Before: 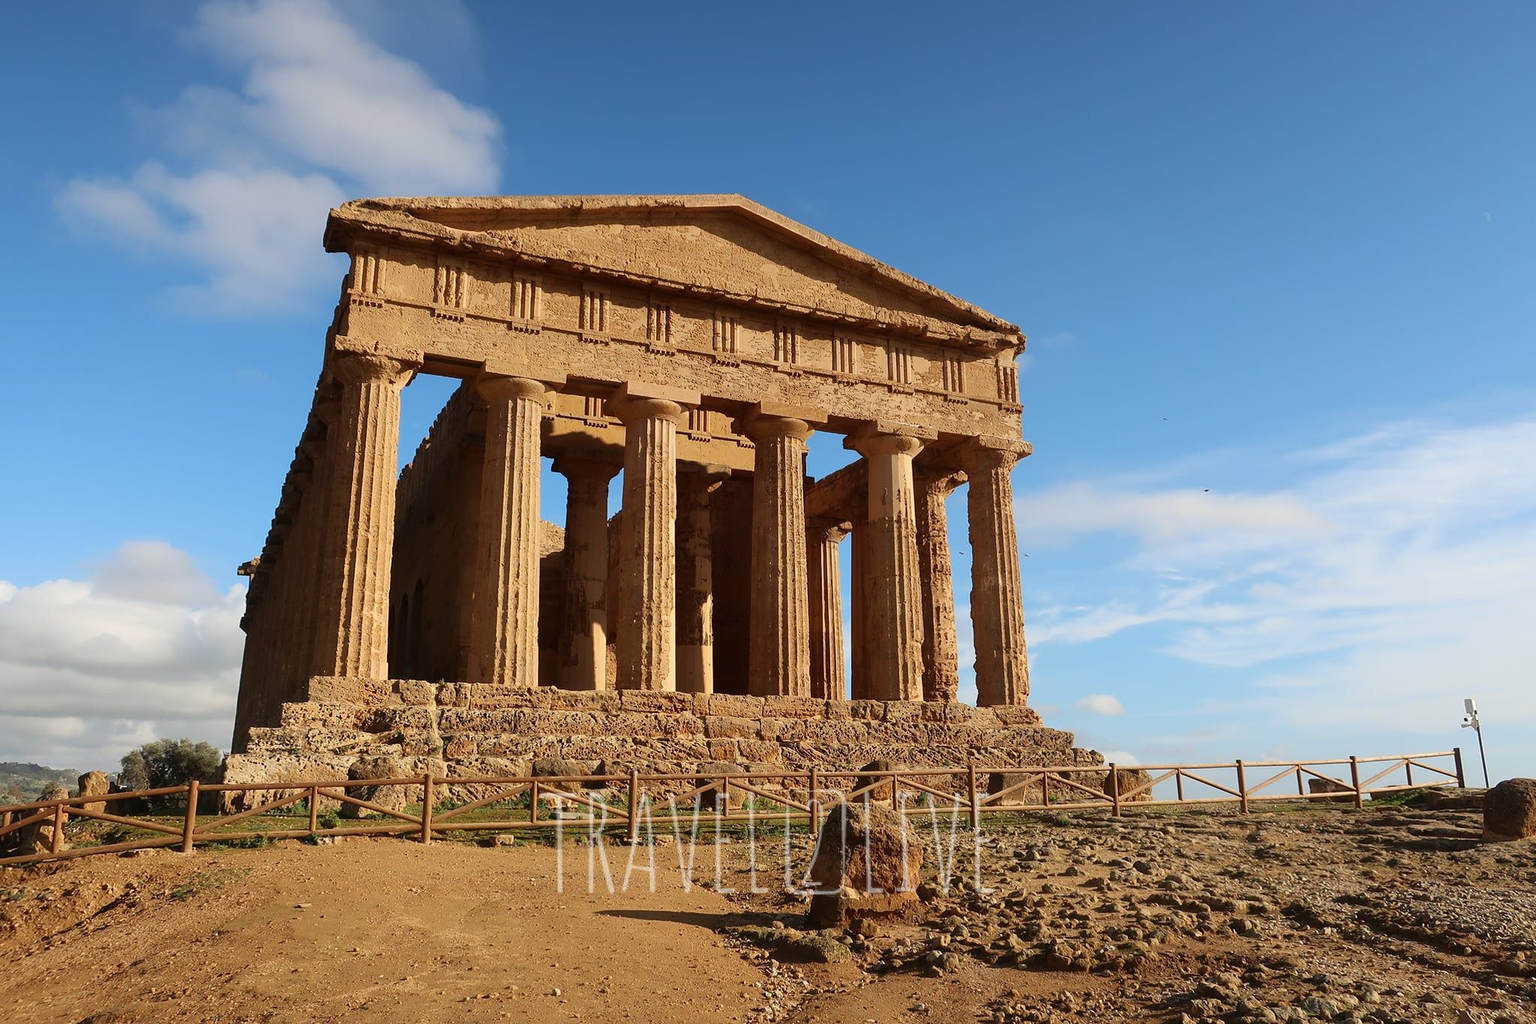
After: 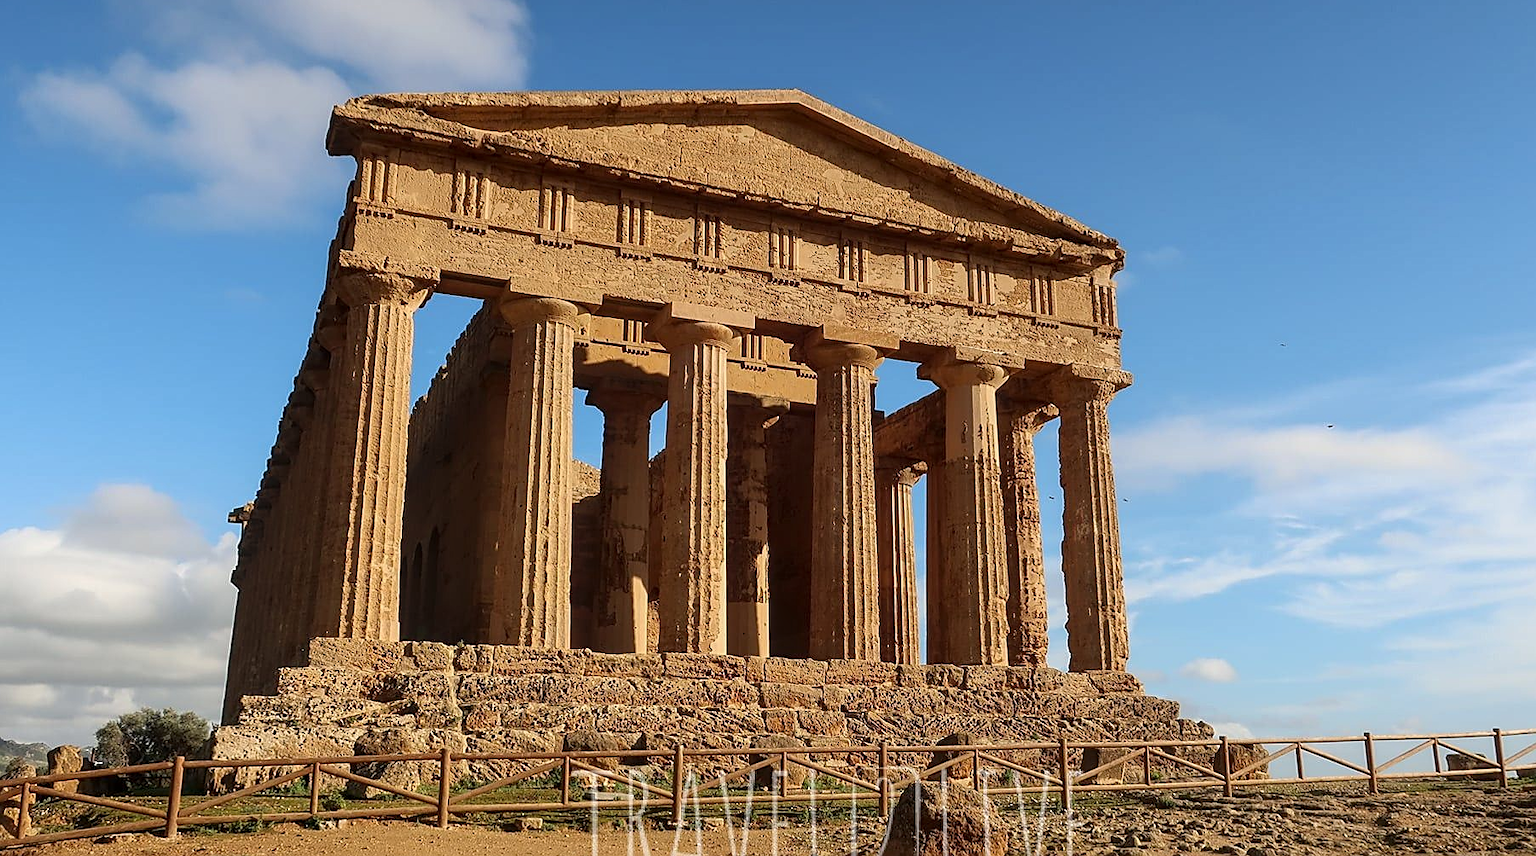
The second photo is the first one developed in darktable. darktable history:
crop and rotate: left 2.425%, top 11.305%, right 9.6%, bottom 15.08%
sharpen: on, module defaults
local contrast: on, module defaults
